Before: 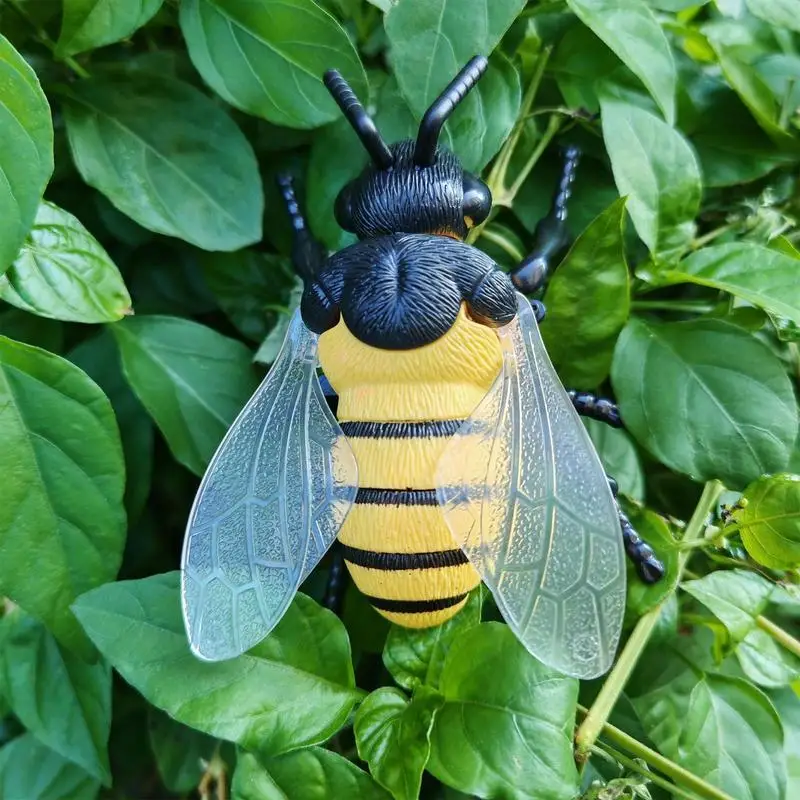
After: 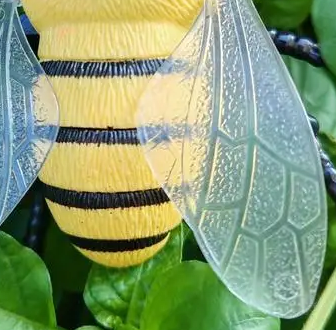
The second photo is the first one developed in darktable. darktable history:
crop: left 37.454%, top 45.214%, right 20.532%, bottom 13.445%
